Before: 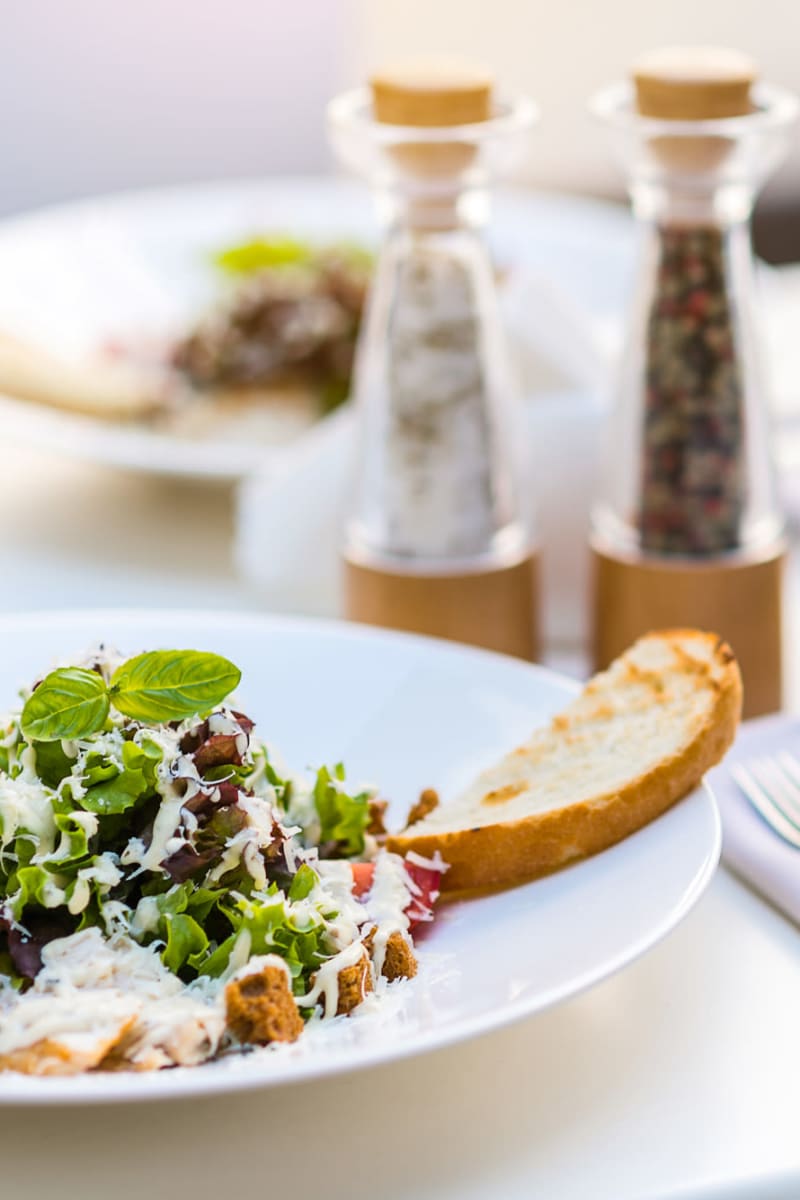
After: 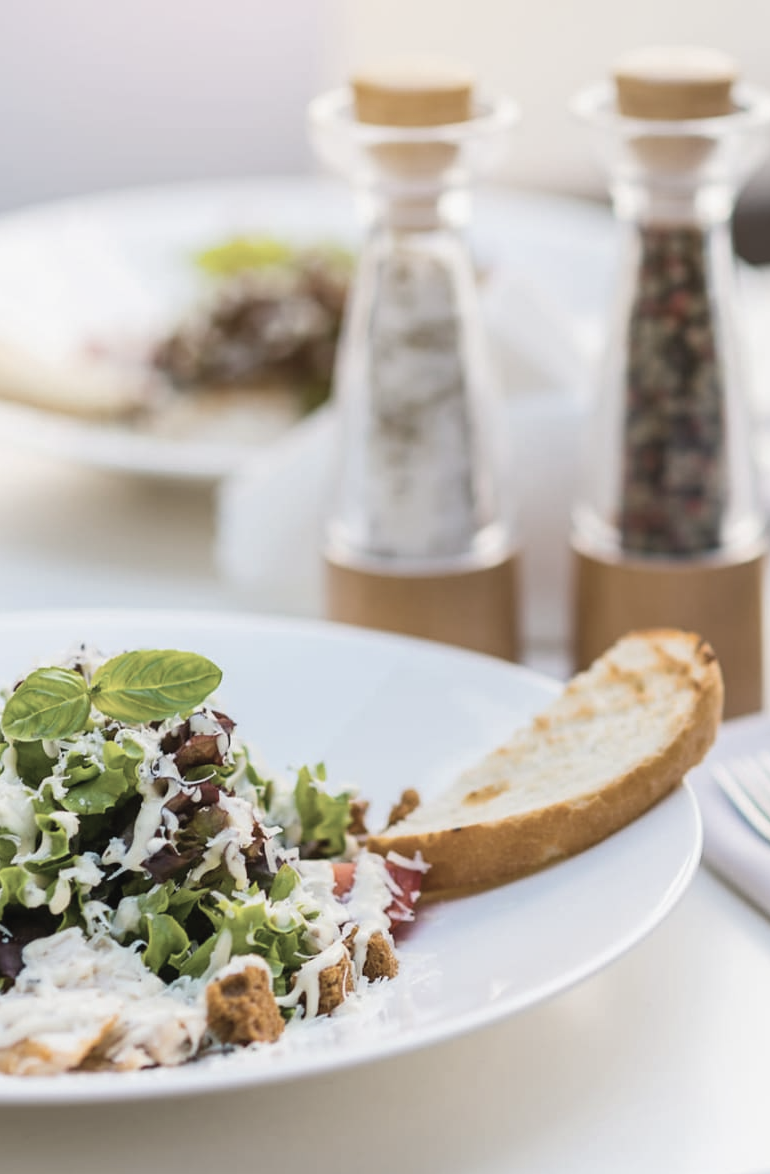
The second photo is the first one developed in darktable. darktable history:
crop and rotate: left 2.511%, right 1.149%, bottom 2.146%
contrast brightness saturation: contrast -0.055, saturation -0.409
